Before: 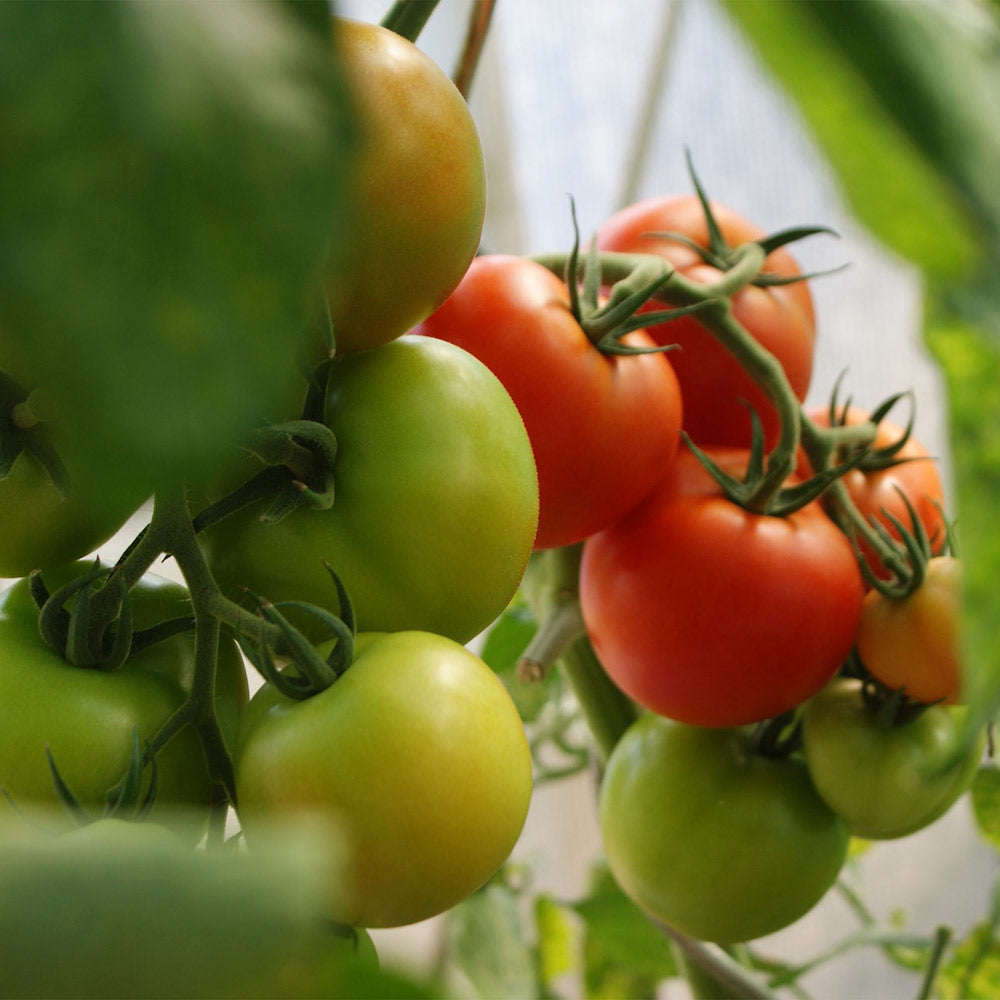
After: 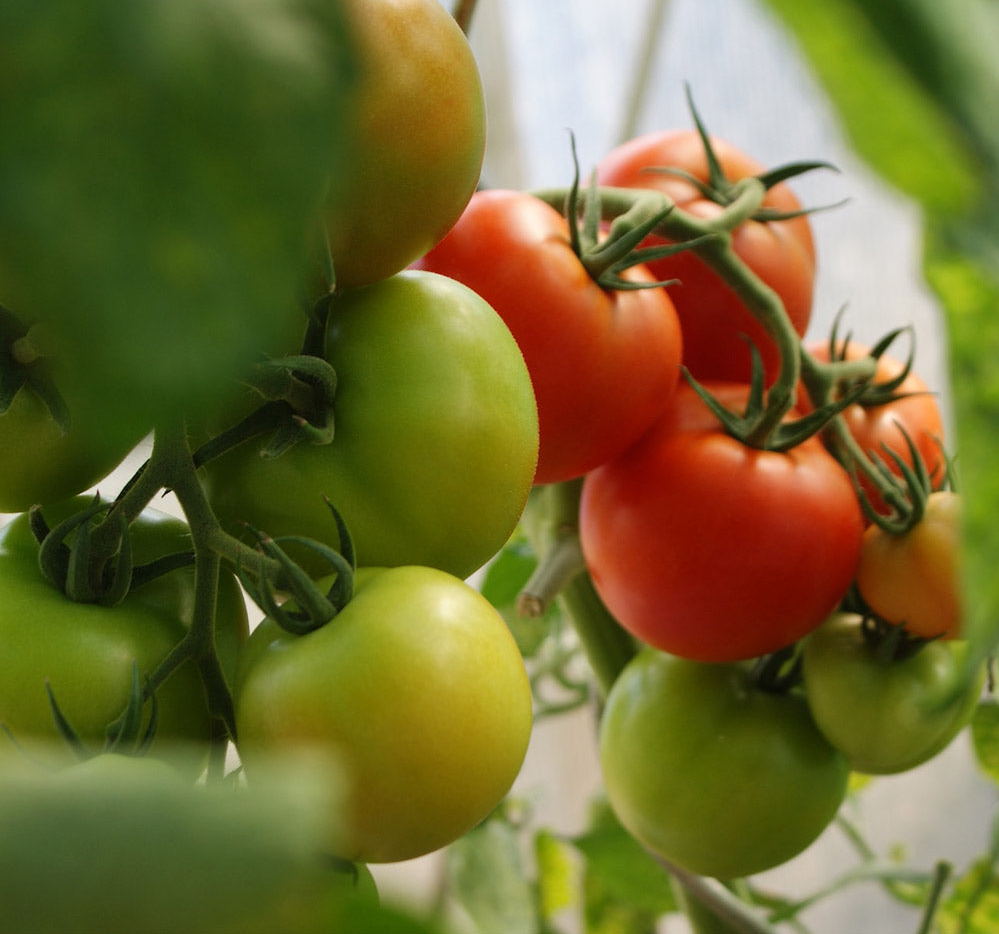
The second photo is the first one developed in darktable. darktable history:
crop and rotate: top 6.588%
